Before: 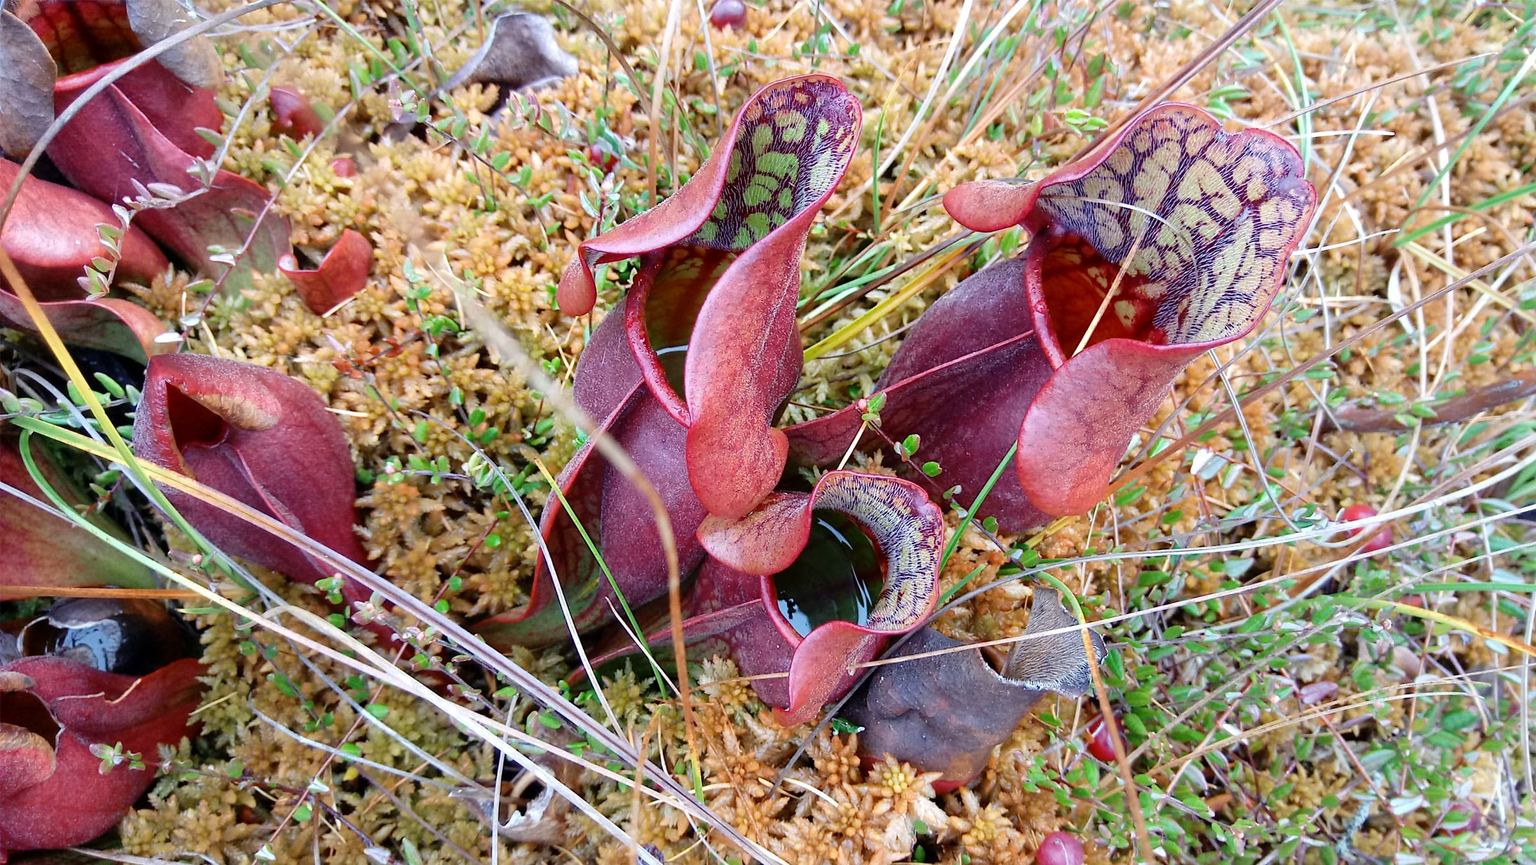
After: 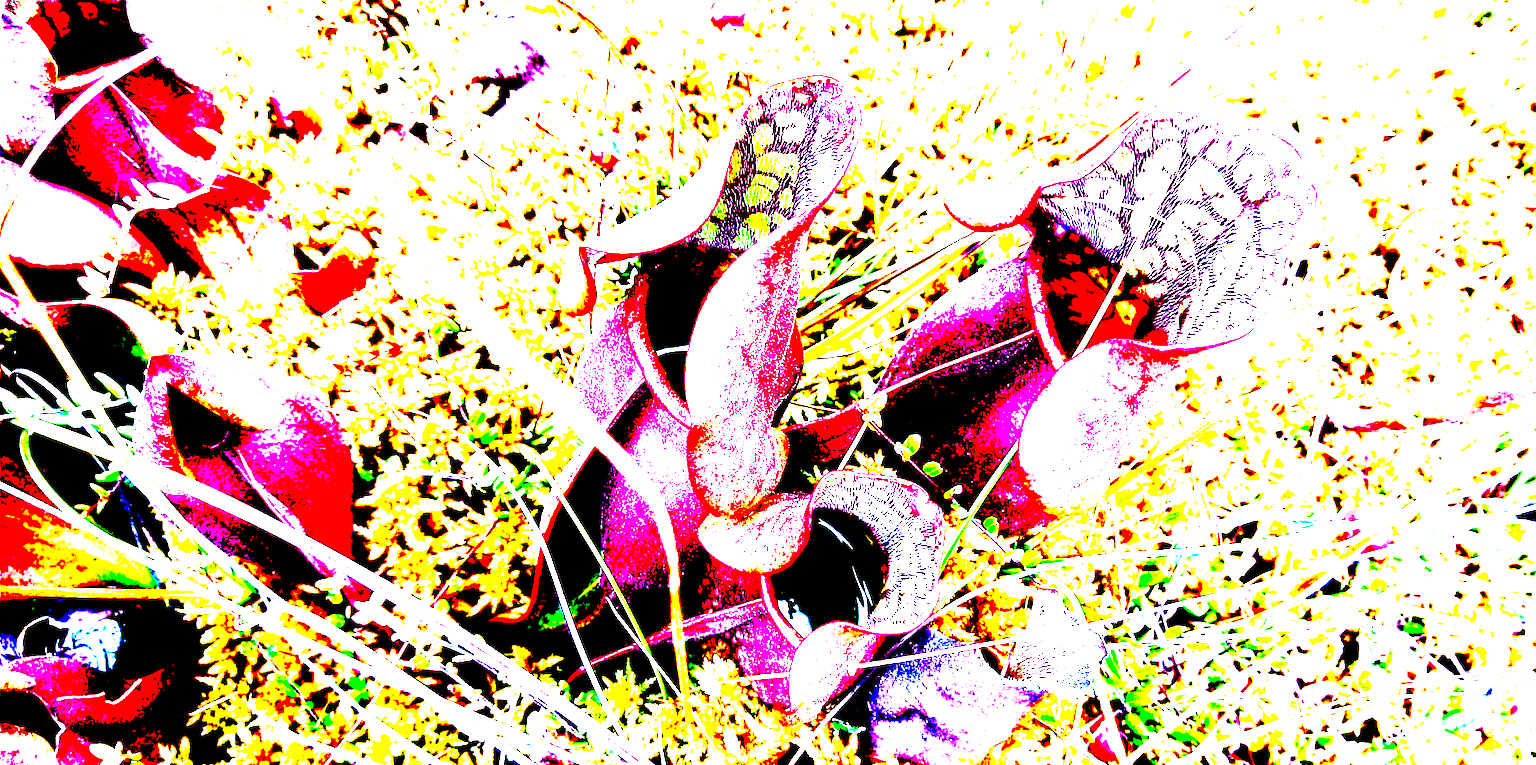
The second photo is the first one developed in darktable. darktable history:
exposure: black level correction 0.1, exposure 3 EV, compensate highlight preservation false
base curve: curves: ch0 [(0, 0) (0.036, 0.025) (0.121, 0.166) (0.206, 0.329) (0.605, 0.79) (1, 1)], preserve colors none
crop and rotate: top 0%, bottom 11.49%
